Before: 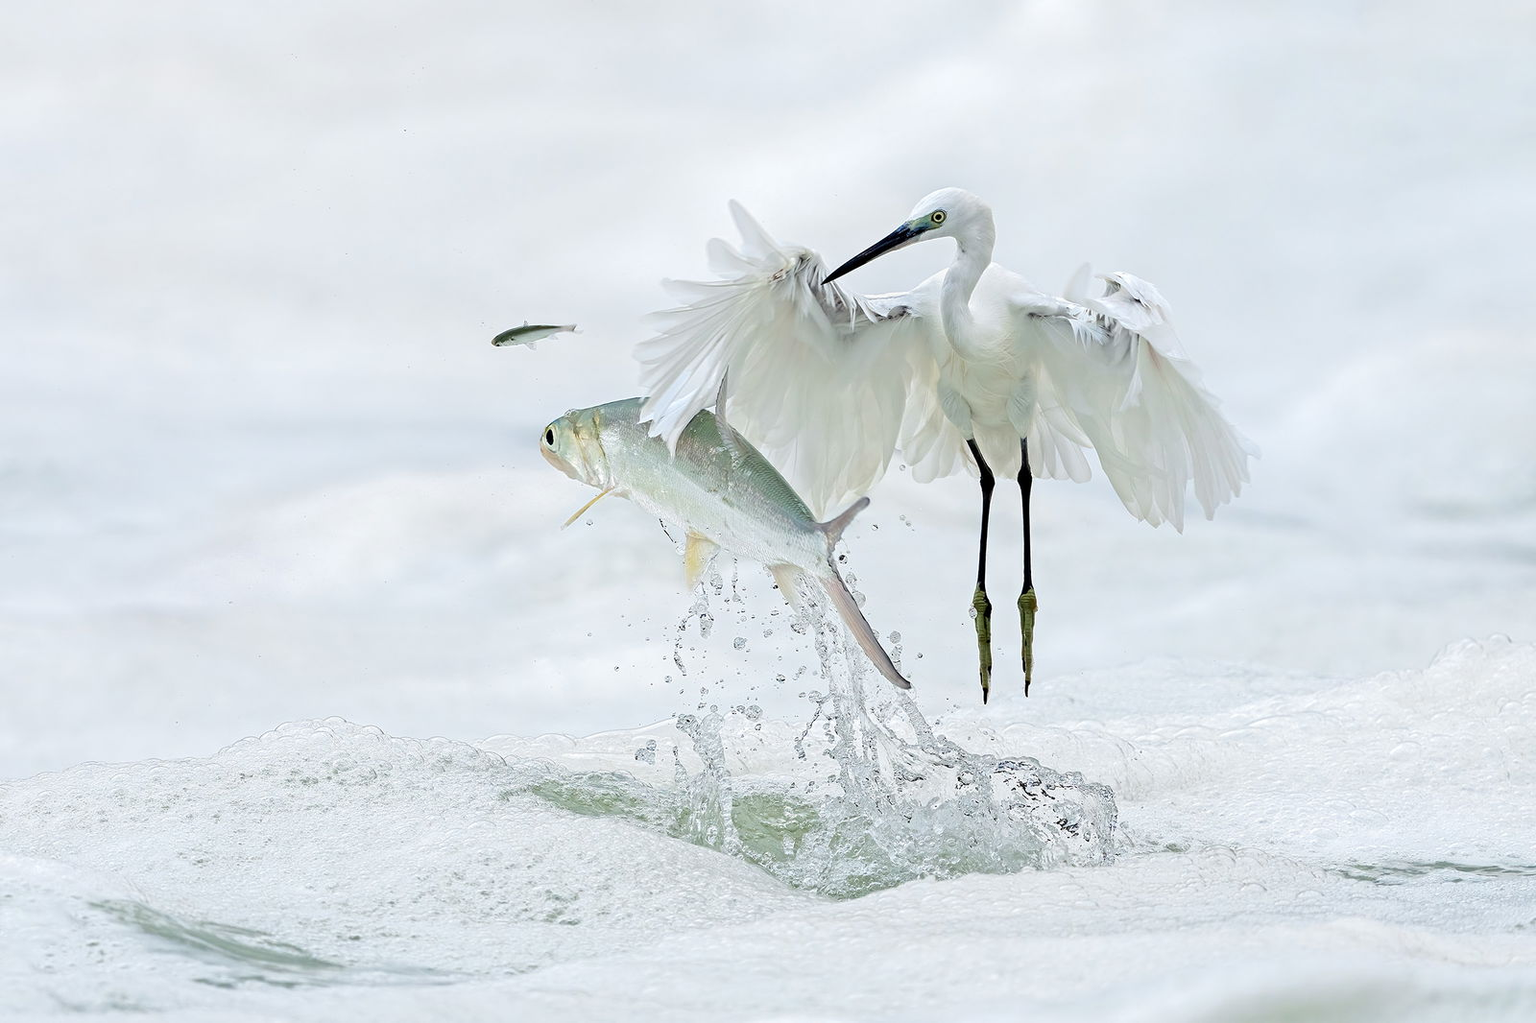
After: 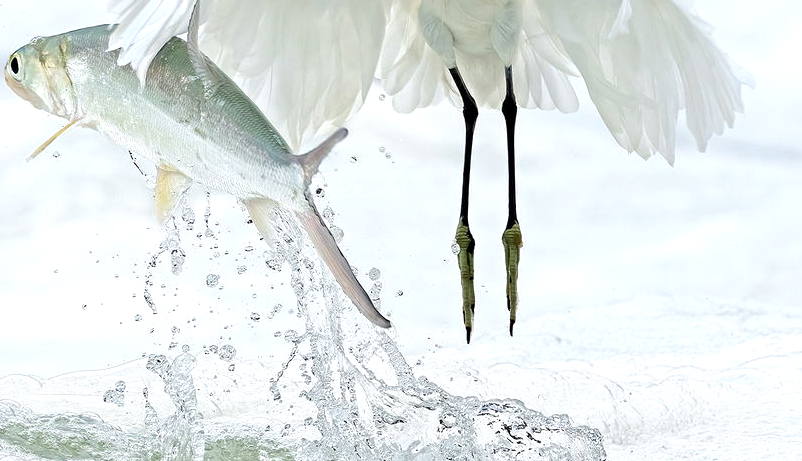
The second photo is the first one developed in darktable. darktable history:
crop: left 34.893%, top 36.639%, right 14.939%, bottom 20.05%
contrast brightness saturation: contrast 0.011, saturation -0.056
tone equalizer: edges refinement/feathering 500, mask exposure compensation -1.57 EV, preserve details no
color correction: highlights b* 0.033, saturation 0.985
exposure: black level correction 0, exposure 0.301 EV, compensate highlight preservation false
local contrast: highlights 103%, shadows 98%, detail 119%, midtone range 0.2
